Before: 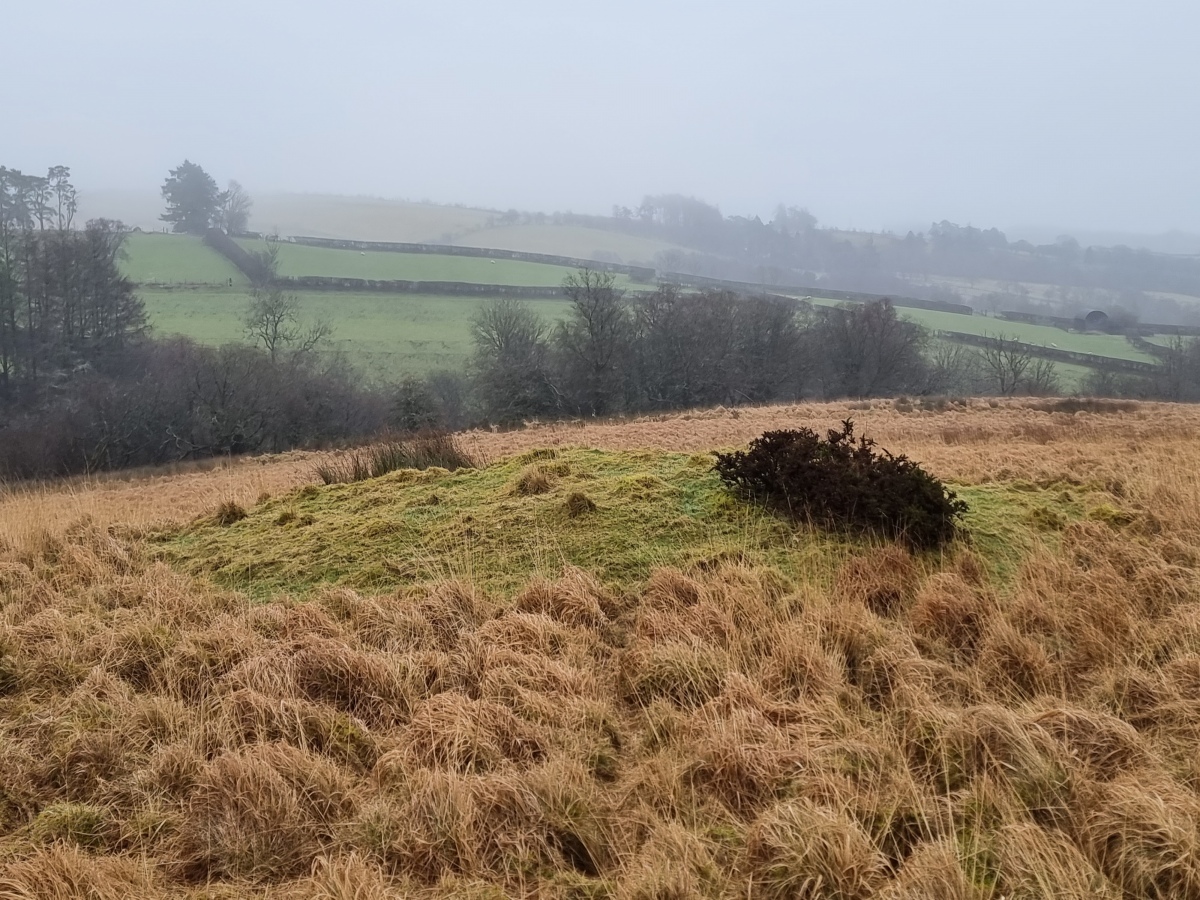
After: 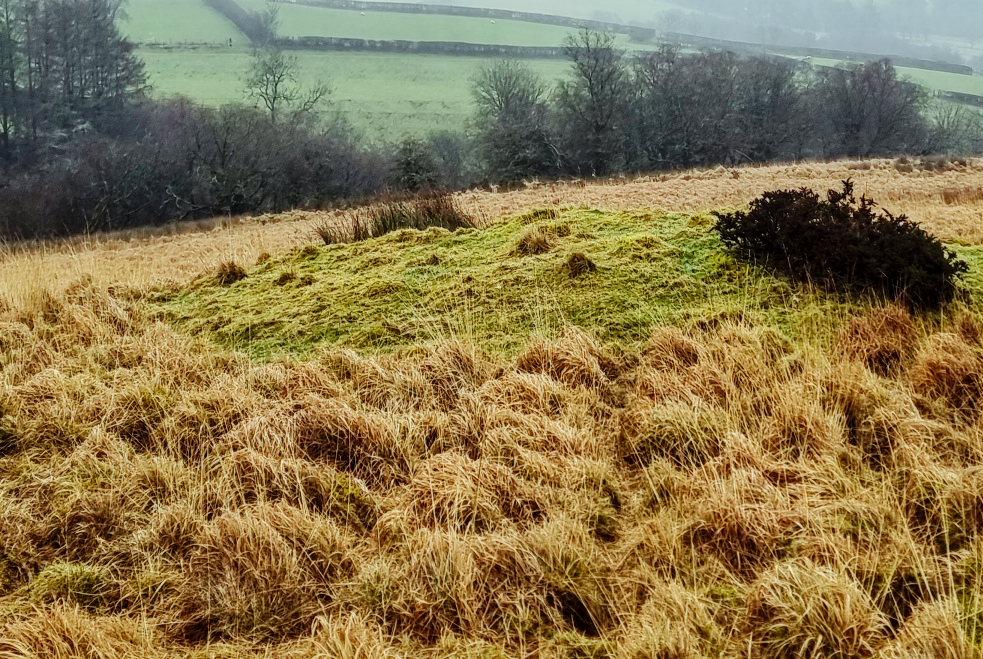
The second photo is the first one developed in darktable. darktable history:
base curve: curves: ch0 [(0, 0) (0.036, 0.025) (0.121, 0.166) (0.206, 0.329) (0.605, 0.79) (1, 1)], preserve colors none
color correction: highlights a* -8.35, highlights b* 3.72
exposure: black level correction 0.001, exposure -0.121 EV, compensate exposure bias true, compensate highlight preservation false
local contrast: on, module defaults
crop: top 26.689%, right 18.047%
